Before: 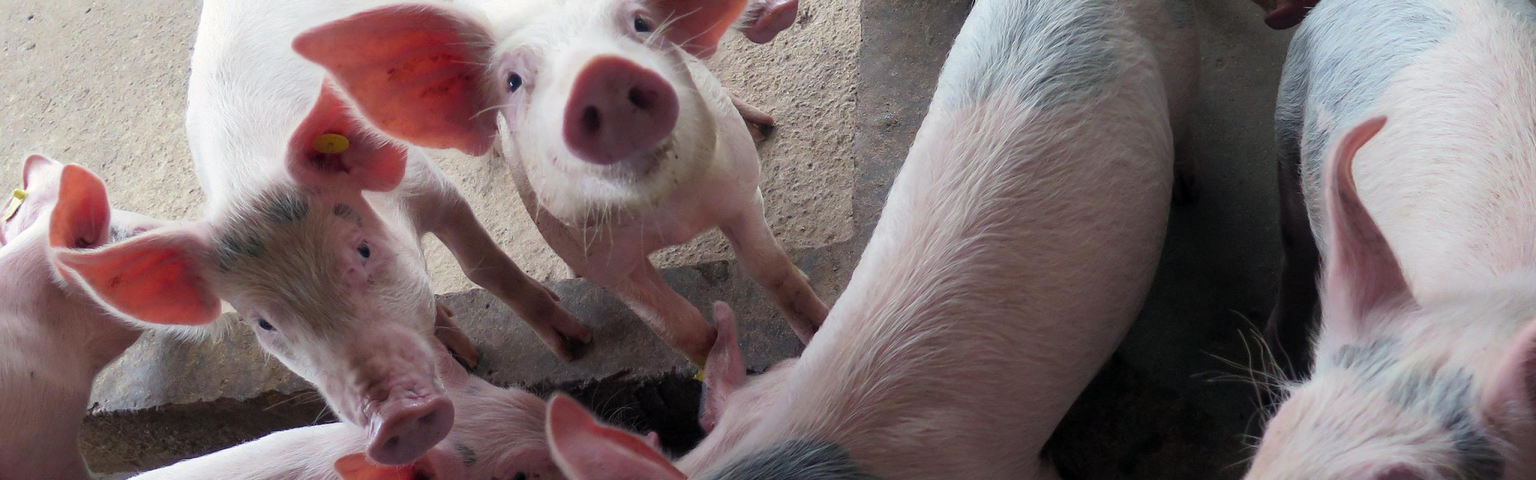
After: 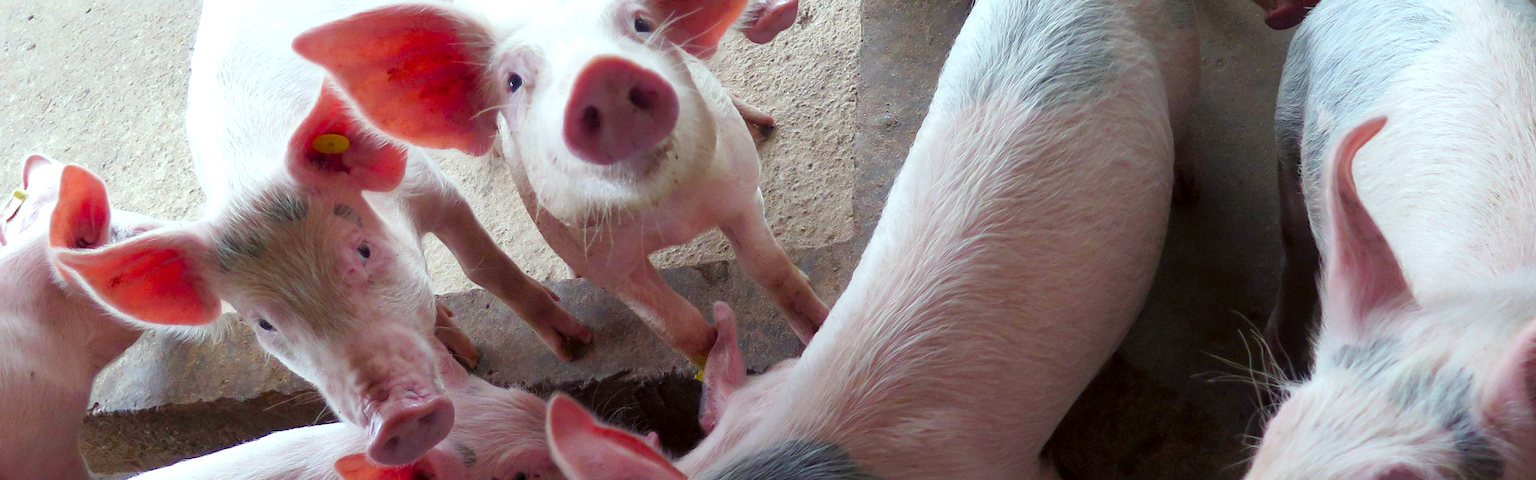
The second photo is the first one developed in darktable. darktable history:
color balance rgb: perceptual saturation grading › global saturation 20%, perceptual saturation grading › highlights -50%, perceptual saturation grading › shadows 30%, perceptual brilliance grading › global brilliance 10%, perceptual brilliance grading › shadows 15%
color correction: highlights a* -4.98, highlights b* -3.76, shadows a* 3.83, shadows b* 4.08
